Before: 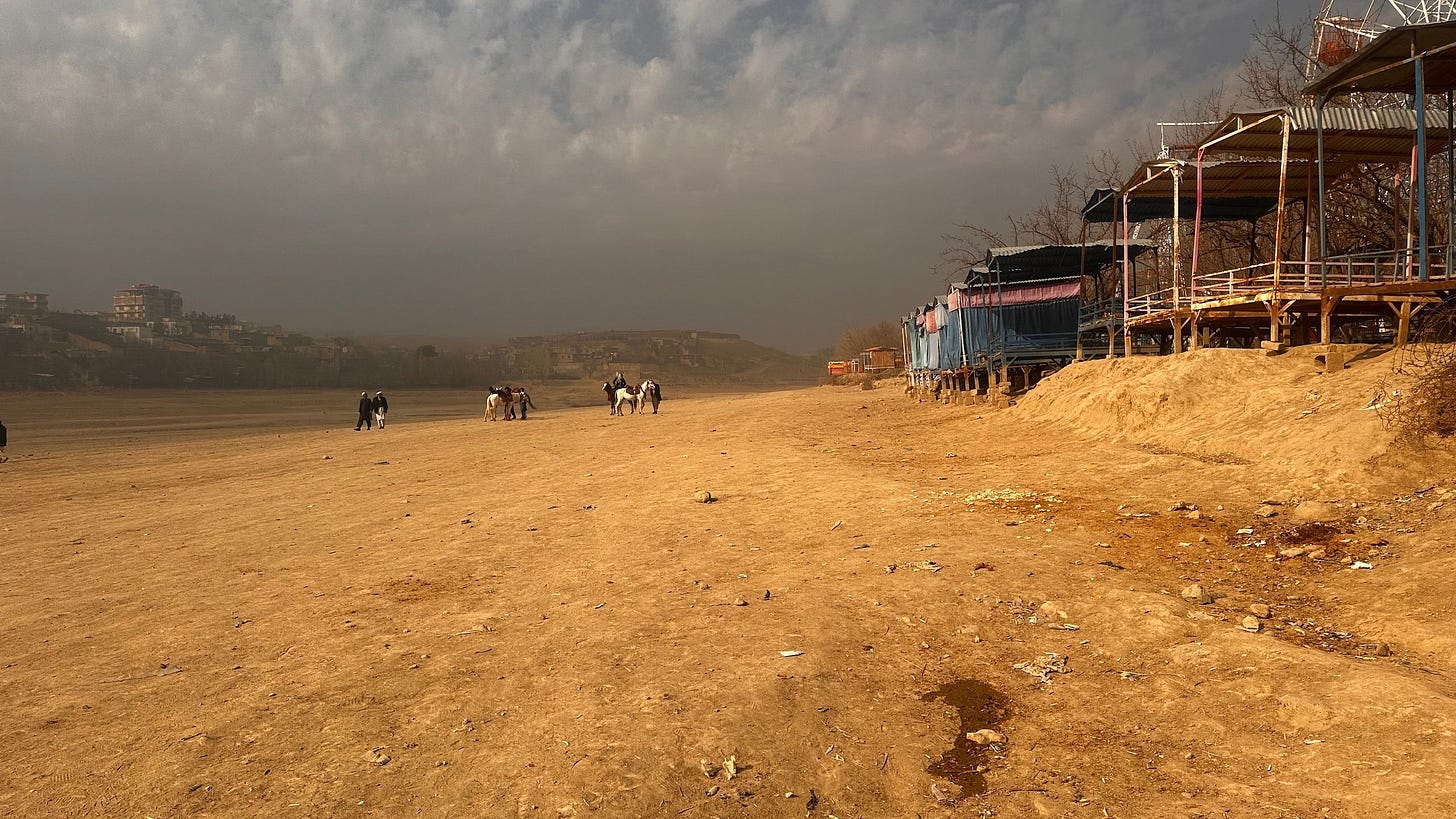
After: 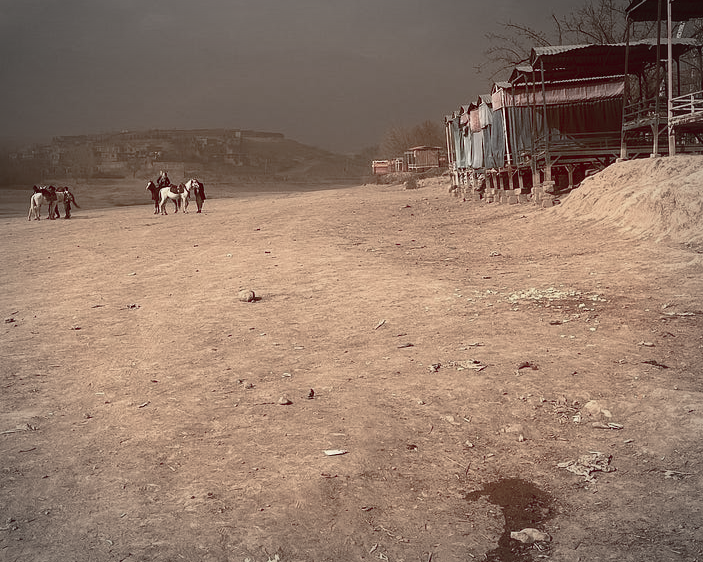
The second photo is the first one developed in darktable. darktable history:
haze removal: compatibility mode true, adaptive false
color balance rgb: shadows lift › luminance 1%, shadows lift › chroma 0.2%, shadows lift › hue 20°, power › luminance 1%, power › chroma 0.4%, power › hue 34°, highlights gain › luminance 0.8%, highlights gain › chroma 0.4%, highlights gain › hue 44°, global offset › chroma 0.4%, global offset › hue 34°, white fulcrum 0.08 EV, linear chroma grading › shadows -7%, linear chroma grading › highlights -7%, linear chroma grading › global chroma -10%, linear chroma grading › mid-tones -8%, perceptual saturation grading › global saturation -28%, perceptual saturation grading › highlights -20%, perceptual saturation grading › mid-tones -24%, perceptual saturation grading › shadows -24%, perceptual brilliance grading › global brilliance -1%, perceptual brilliance grading › highlights -1%, perceptual brilliance grading › mid-tones -1%, perceptual brilliance grading › shadows -1%, global vibrance -17%, contrast -6%
crop: left 31.379%, top 24.658%, right 20.326%, bottom 6.628%
vignetting: automatic ratio true
